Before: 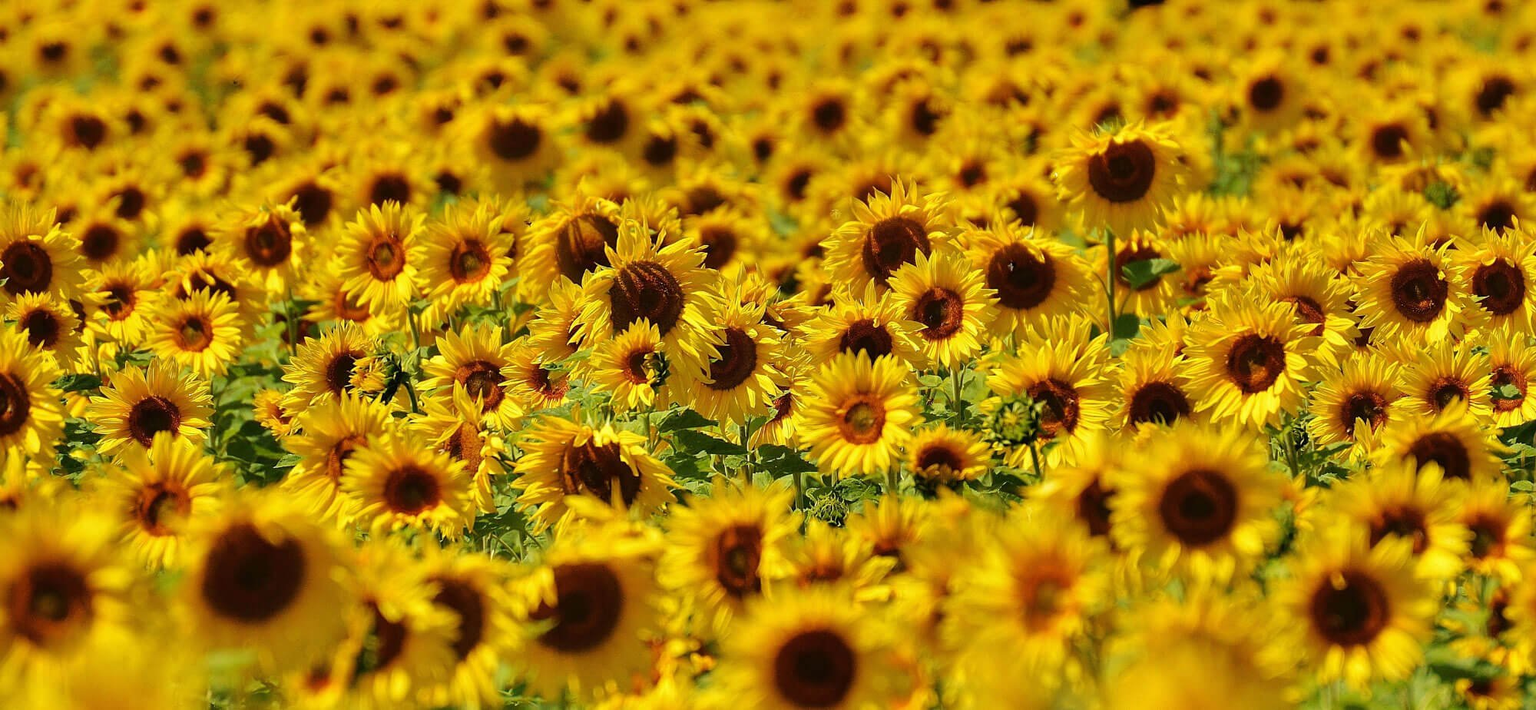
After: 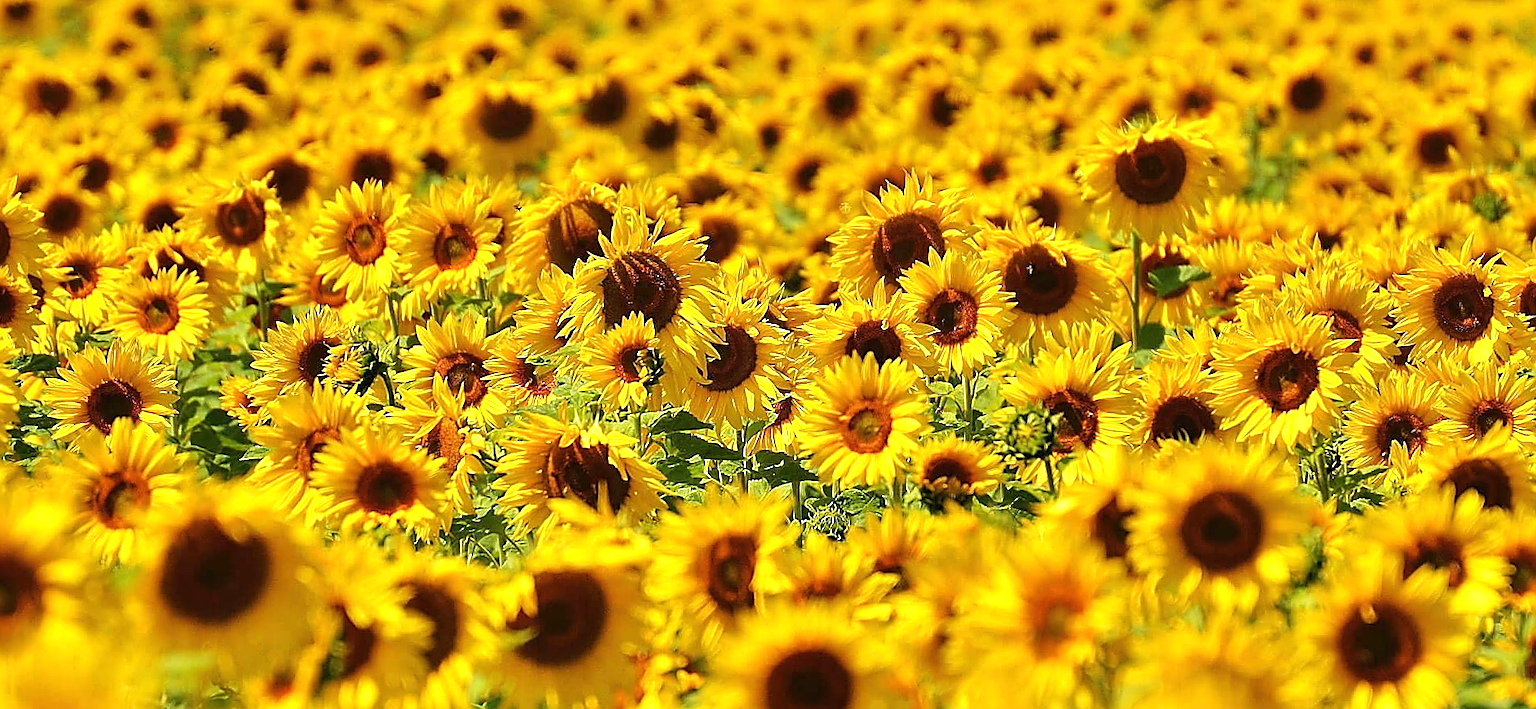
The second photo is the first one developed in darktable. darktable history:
sharpen: radius 1.4, amount 1.25, threshold 0.7
exposure: exposure 0.564 EV, compensate highlight preservation false
crop and rotate: angle -1.69°
